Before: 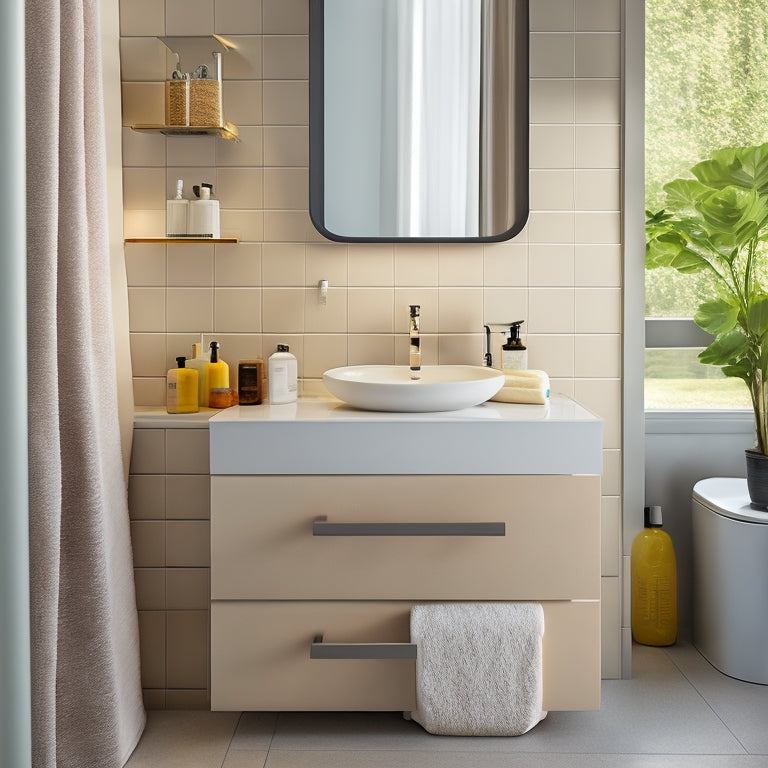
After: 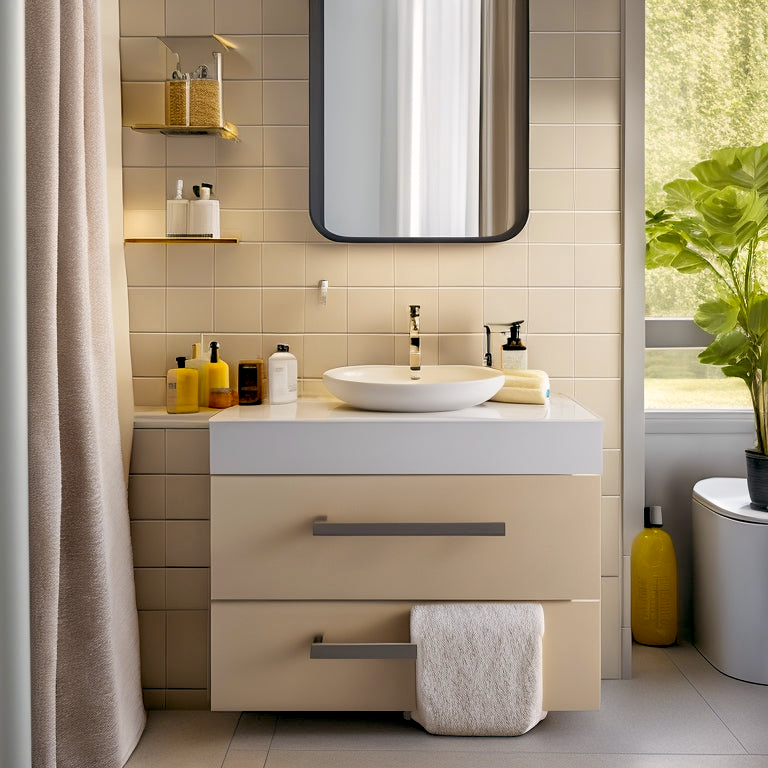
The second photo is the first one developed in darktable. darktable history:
color balance: lift [0.998, 0.998, 1.001, 1.002], gamma [0.995, 1.025, 0.992, 0.975], gain [0.995, 1.02, 0.997, 0.98]
exposure: black level correction 0.01, exposure 0.014 EV, compensate highlight preservation false
color contrast: green-magenta contrast 0.8, blue-yellow contrast 1.1, unbound 0
